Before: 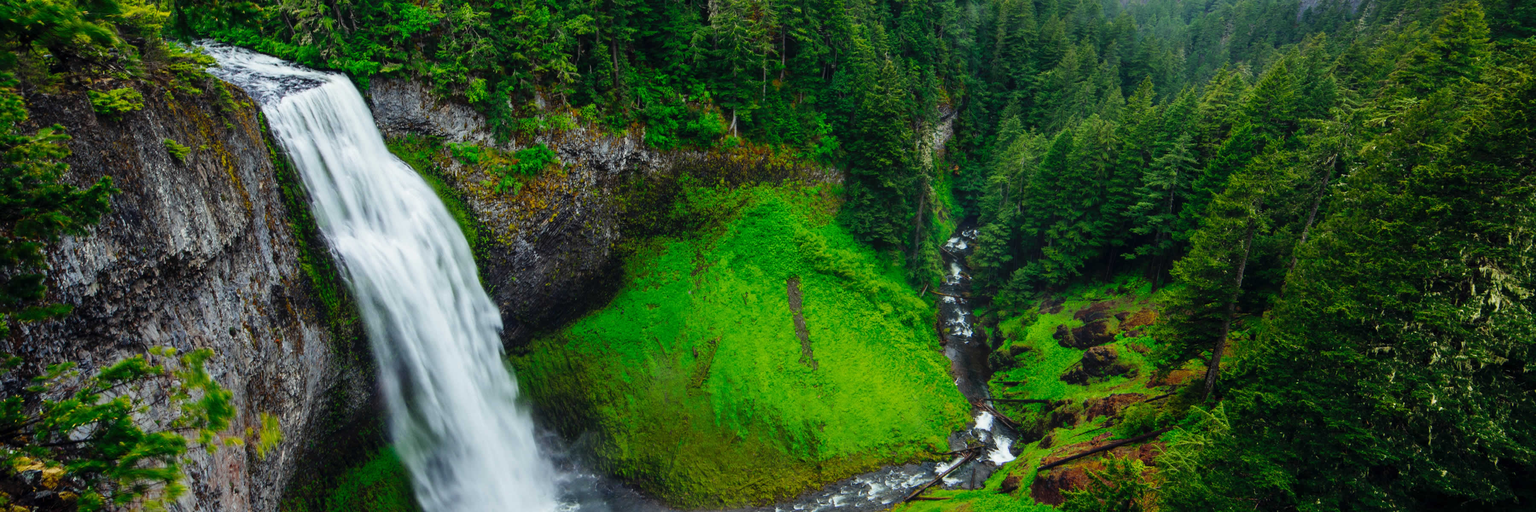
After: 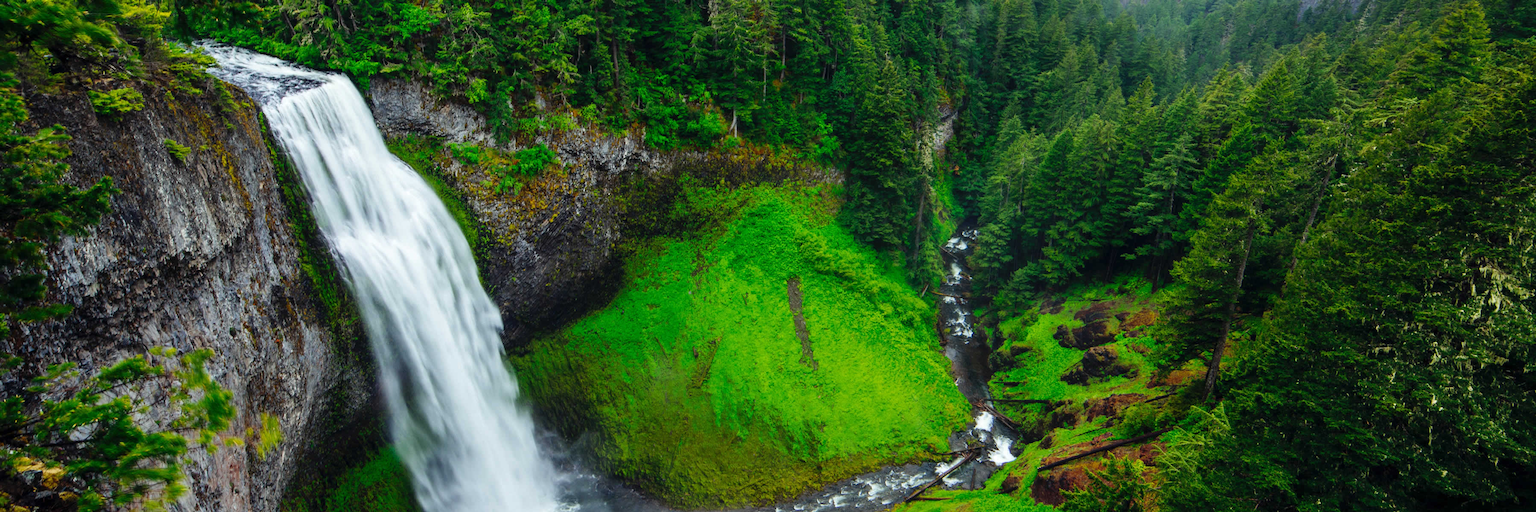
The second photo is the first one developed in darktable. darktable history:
rgb levels: preserve colors max RGB
exposure: exposure 0.128 EV, compensate highlight preservation false
